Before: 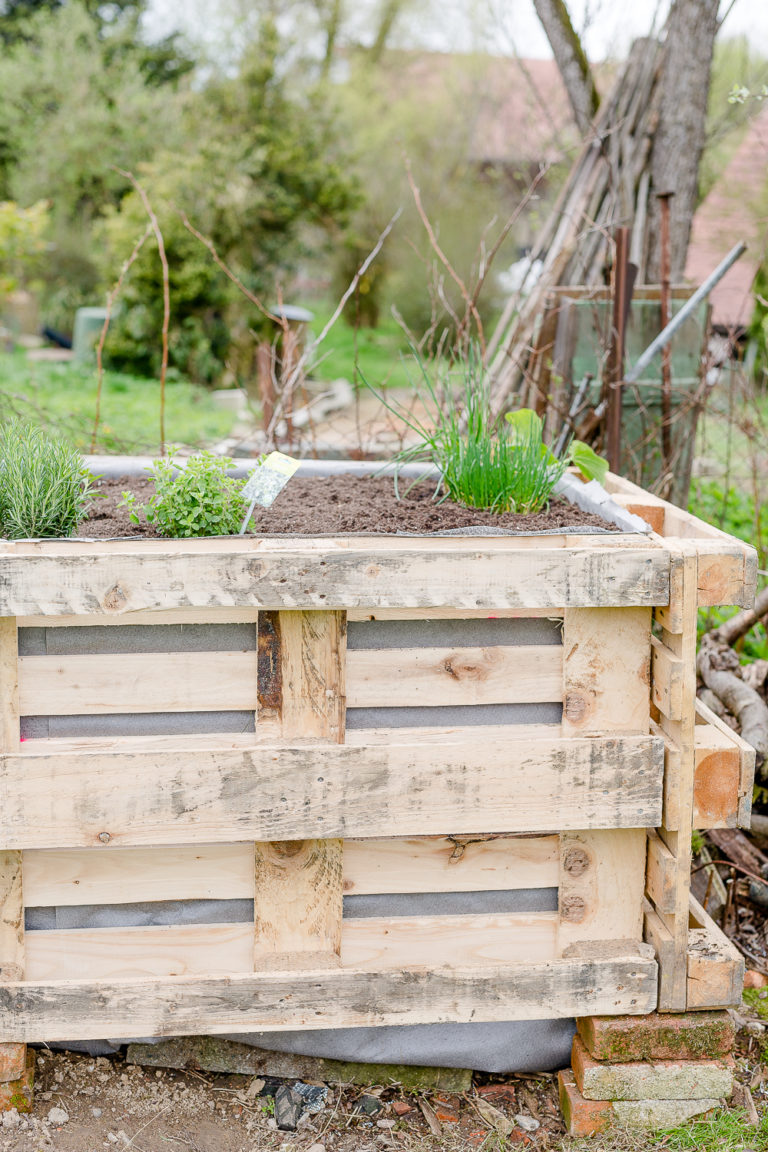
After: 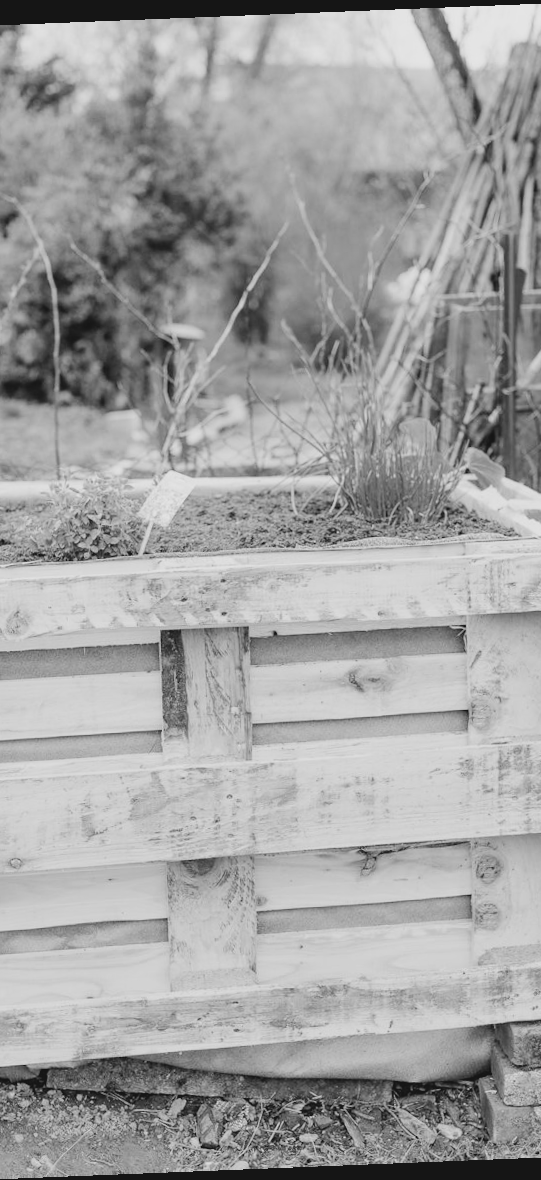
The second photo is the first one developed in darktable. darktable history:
white balance: red 0.967, blue 1.049
crop and rotate: left 15.055%, right 18.278%
color calibration: output gray [0.246, 0.254, 0.501, 0], gray › normalize channels true, illuminant same as pipeline (D50), adaptation XYZ, x 0.346, y 0.359, gamut compression 0
rotate and perspective: rotation -2.29°, automatic cropping off
levels: levels [0, 0.435, 0.917]
exposure: black level correction -0.015, exposure -0.125 EV, compensate highlight preservation false
filmic rgb: black relative exposure -7.65 EV, white relative exposure 4.56 EV, hardness 3.61
